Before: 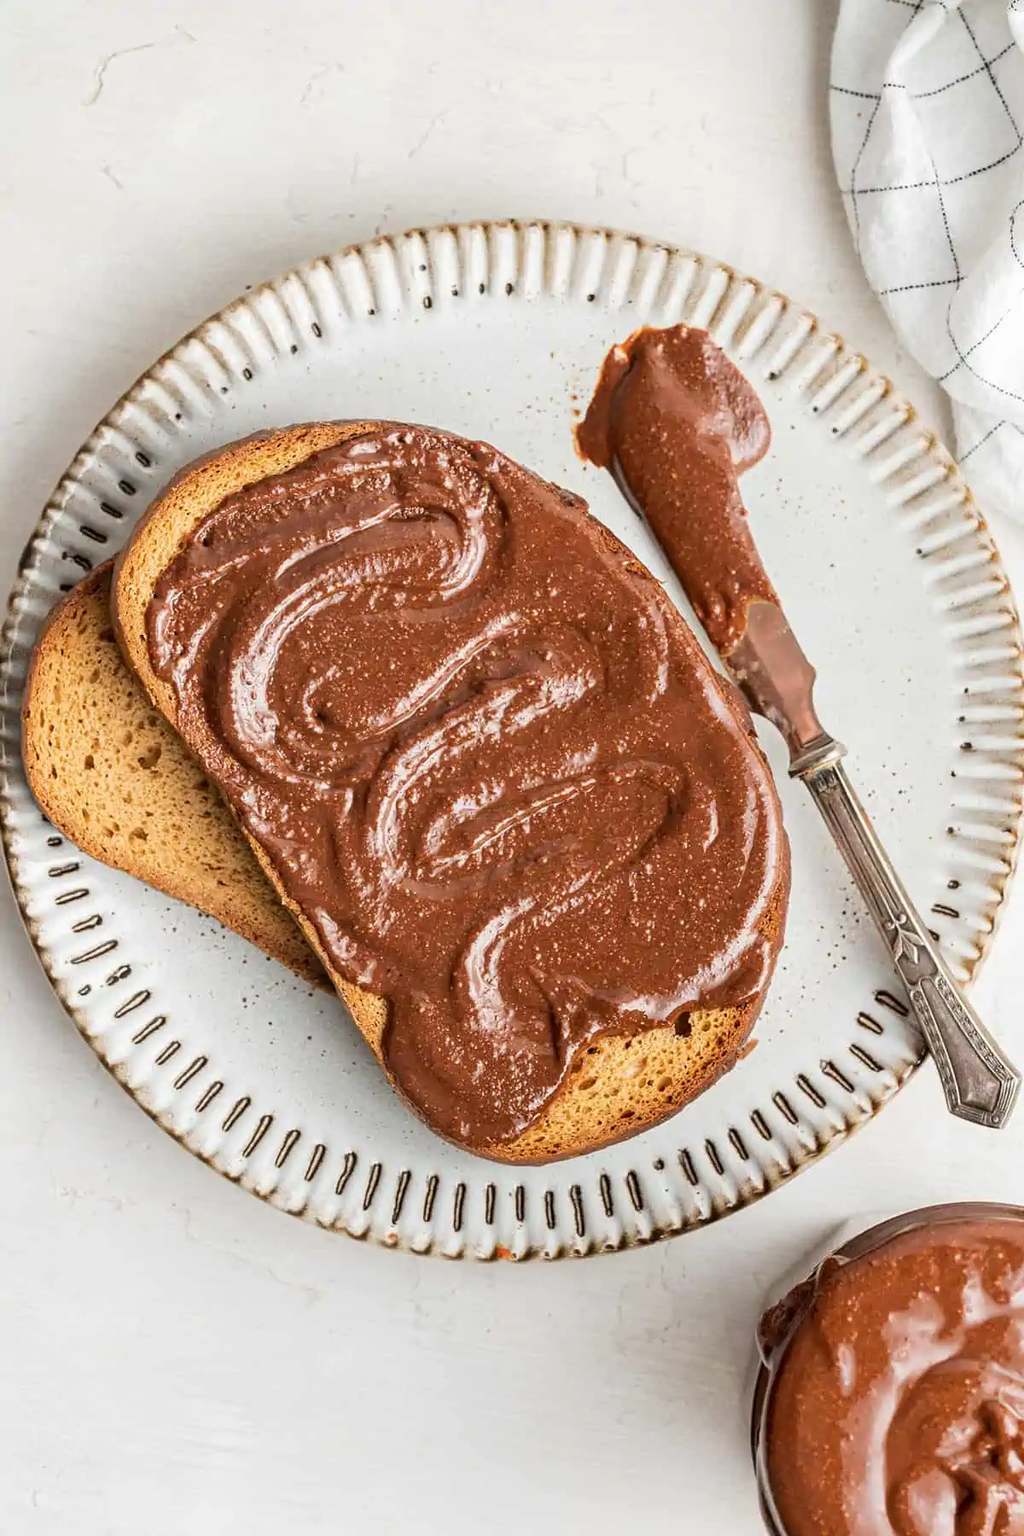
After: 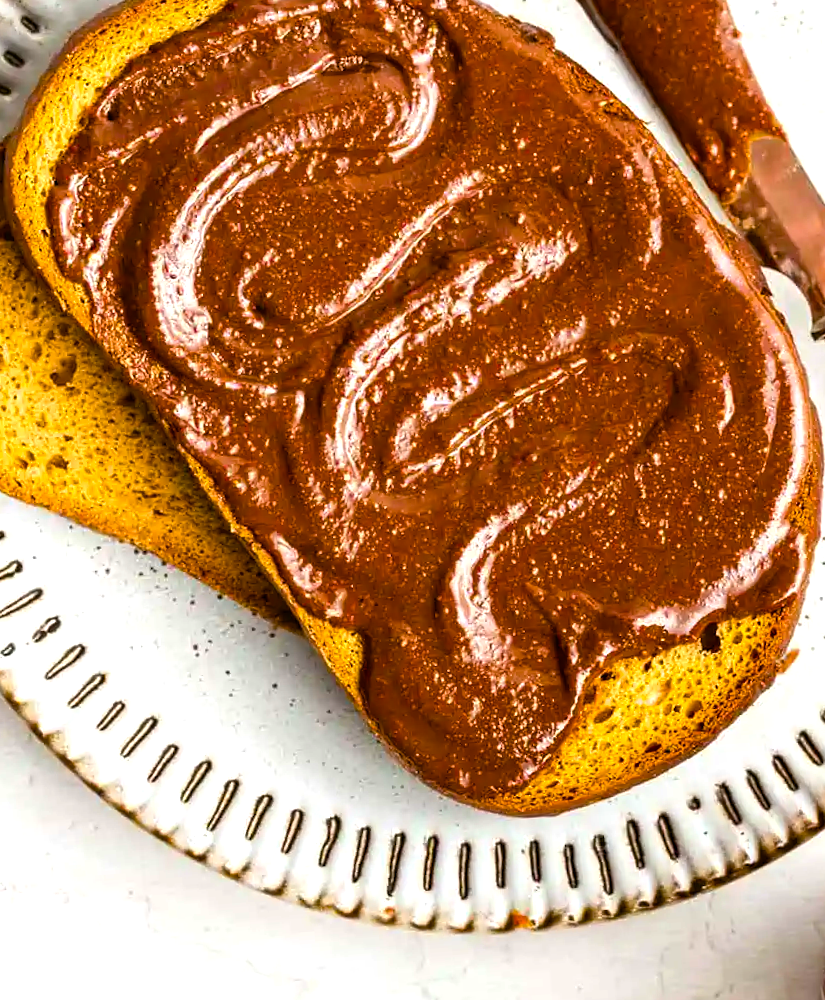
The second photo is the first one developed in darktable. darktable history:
color balance rgb: linear chroma grading › global chroma 9%, perceptual saturation grading › global saturation 36%, perceptual saturation grading › shadows 35%, perceptual brilliance grading › global brilliance 15%, perceptual brilliance grading › shadows -35%, global vibrance 15%
crop: left 13.312%, top 31.28%, right 24.627%, bottom 15.582%
rotate and perspective: rotation -4.25°, automatic cropping off
